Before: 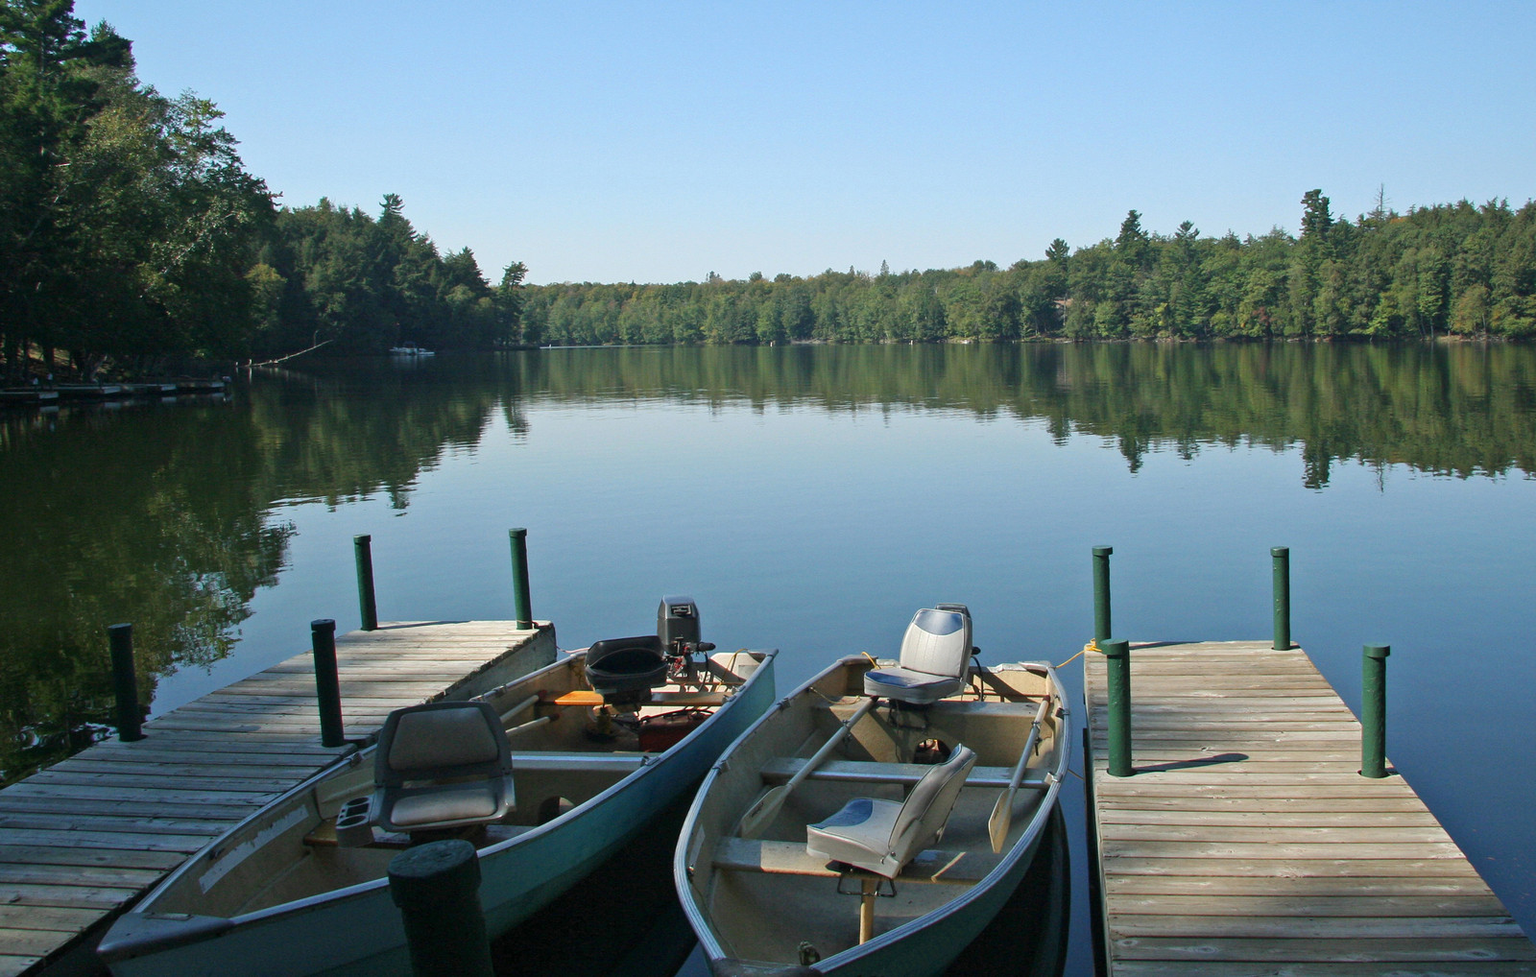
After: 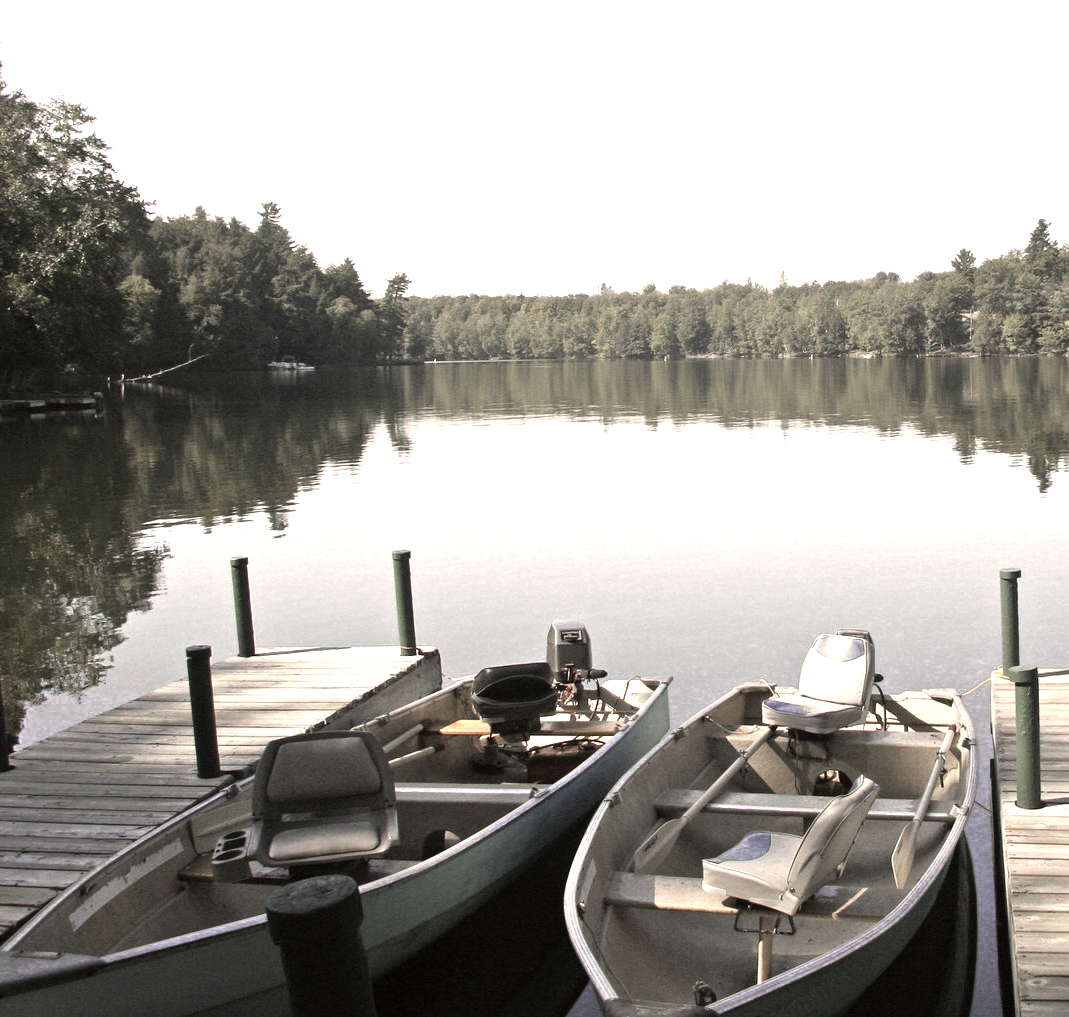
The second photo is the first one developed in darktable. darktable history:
crop and rotate: left 8.673%, right 24.506%
color zones: curves: ch0 [(0, 0.613) (0.01, 0.613) (0.245, 0.448) (0.498, 0.529) (0.642, 0.665) (0.879, 0.777) (0.99, 0.613)]; ch1 [(0, 0.272) (0.219, 0.127) (0.724, 0.346)]
tone equalizer: -8 EV -0.724 EV, -7 EV -0.667 EV, -6 EV -0.625 EV, -5 EV -0.361 EV, -3 EV 0.401 EV, -2 EV 0.6 EV, -1 EV 0.697 EV, +0 EV 0.745 EV
exposure: black level correction 0, exposure 0.692 EV, compensate highlight preservation false
color correction: highlights a* 18.26, highlights b* 34.76, shadows a* 1.77, shadows b* 6.28, saturation 1.04
